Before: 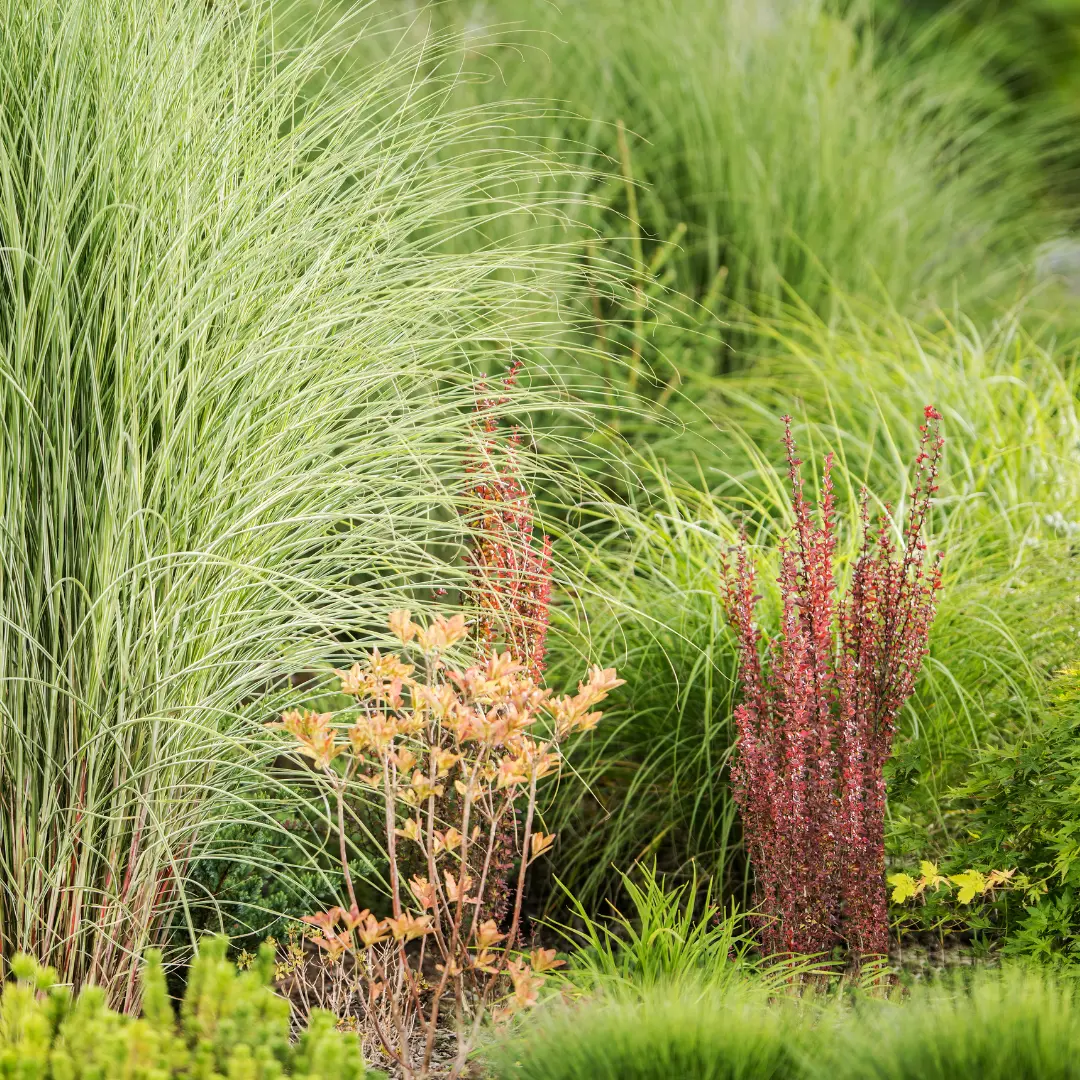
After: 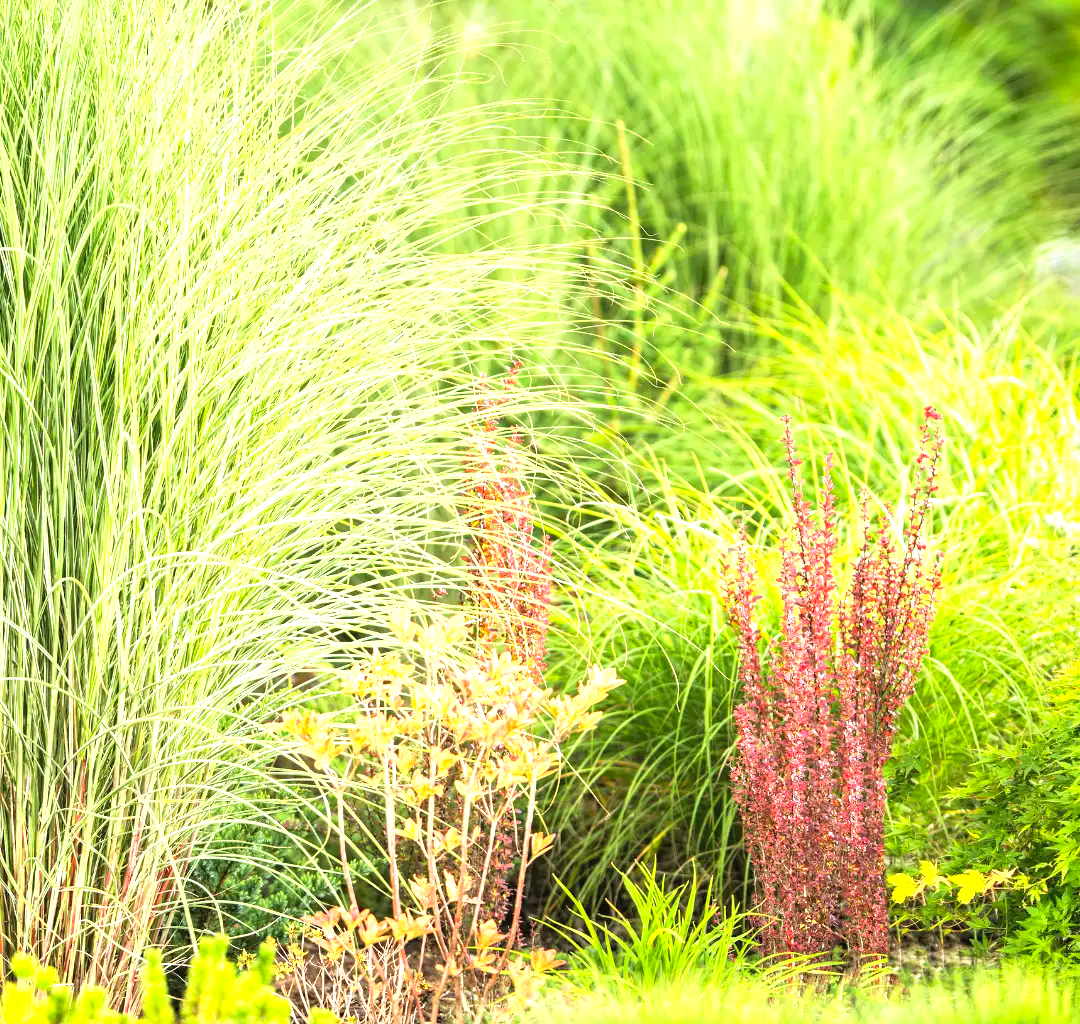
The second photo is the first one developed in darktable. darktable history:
exposure: black level correction 0, exposure 1.2 EV, compensate highlight preservation false
crop and rotate: top 0%, bottom 5.097%
contrast brightness saturation: brightness 0.09, saturation 0.19
